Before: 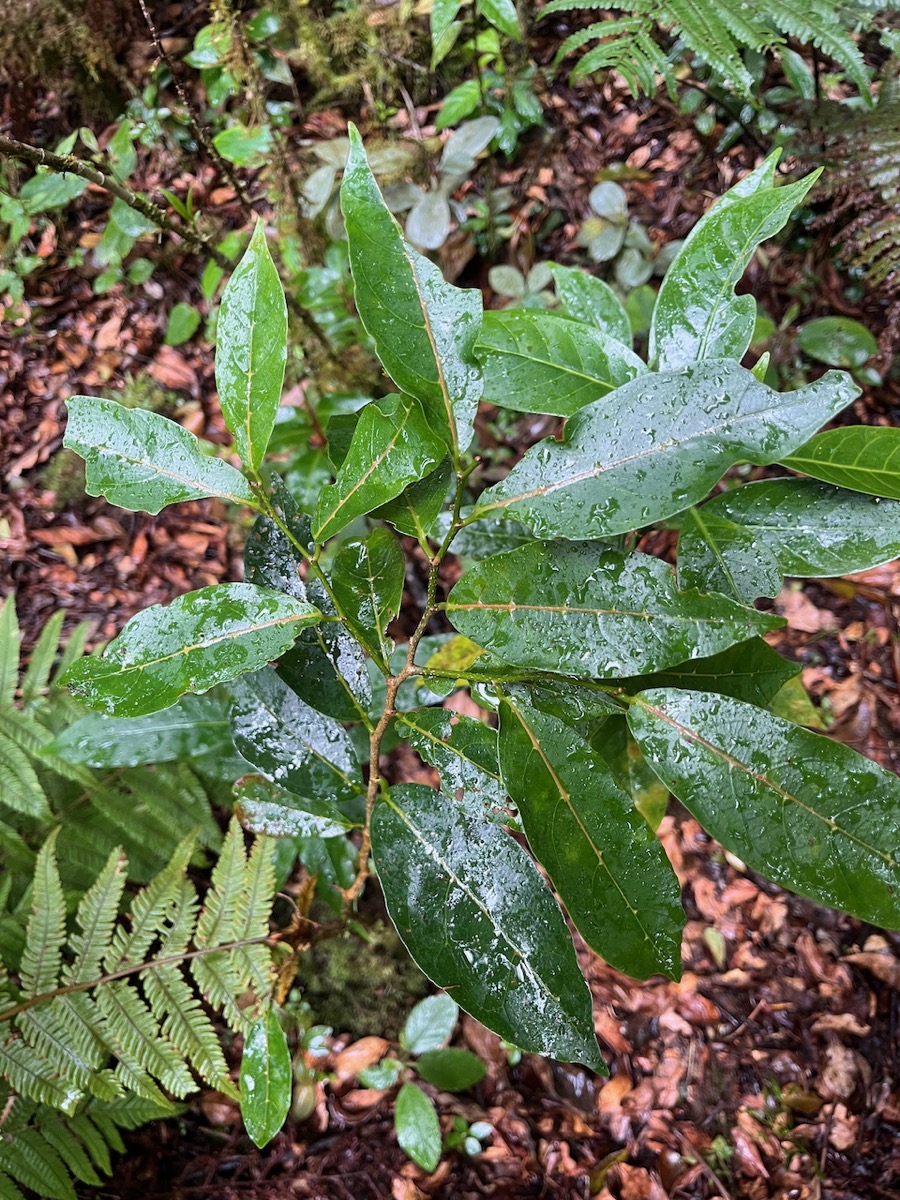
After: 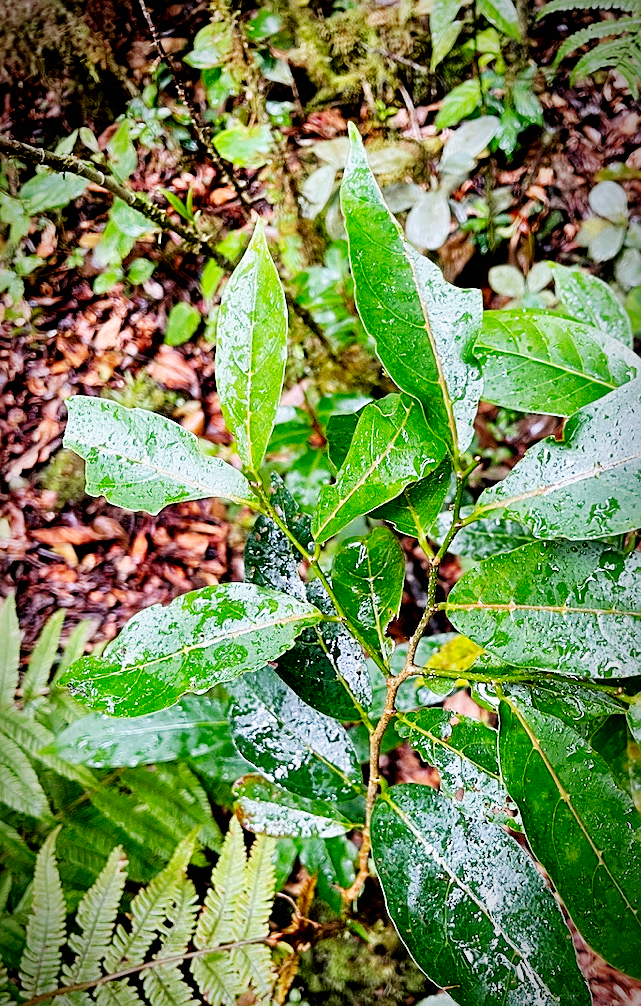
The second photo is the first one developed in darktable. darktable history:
shadows and highlights: low approximation 0.01, soften with gaussian
base curve: curves: ch0 [(0, 0) (0.007, 0.004) (0.027, 0.03) (0.046, 0.07) (0.207, 0.54) (0.442, 0.872) (0.673, 0.972) (1, 1)], preserve colors none
crop: right 28.698%, bottom 16.123%
sharpen: on, module defaults
tone equalizer: -8 EV 0.257 EV, -7 EV 0.397 EV, -6 EV 0.386 EV, -5 EV 0.23 EV, -3 EV -0.272 EV, -2 EV -0.43 EV, -1 EV -0.416 EV, +0 EV -0.238 EV, edges refinement/feathering 500, mask exposure compensation -1.57 EV, preserve details no
exposure: black level correction 0.009, exposure -0.164 EV, compensate highlight preservation false
vignetting: brightness -0.58, saturation -0.127, automatic ratio true
